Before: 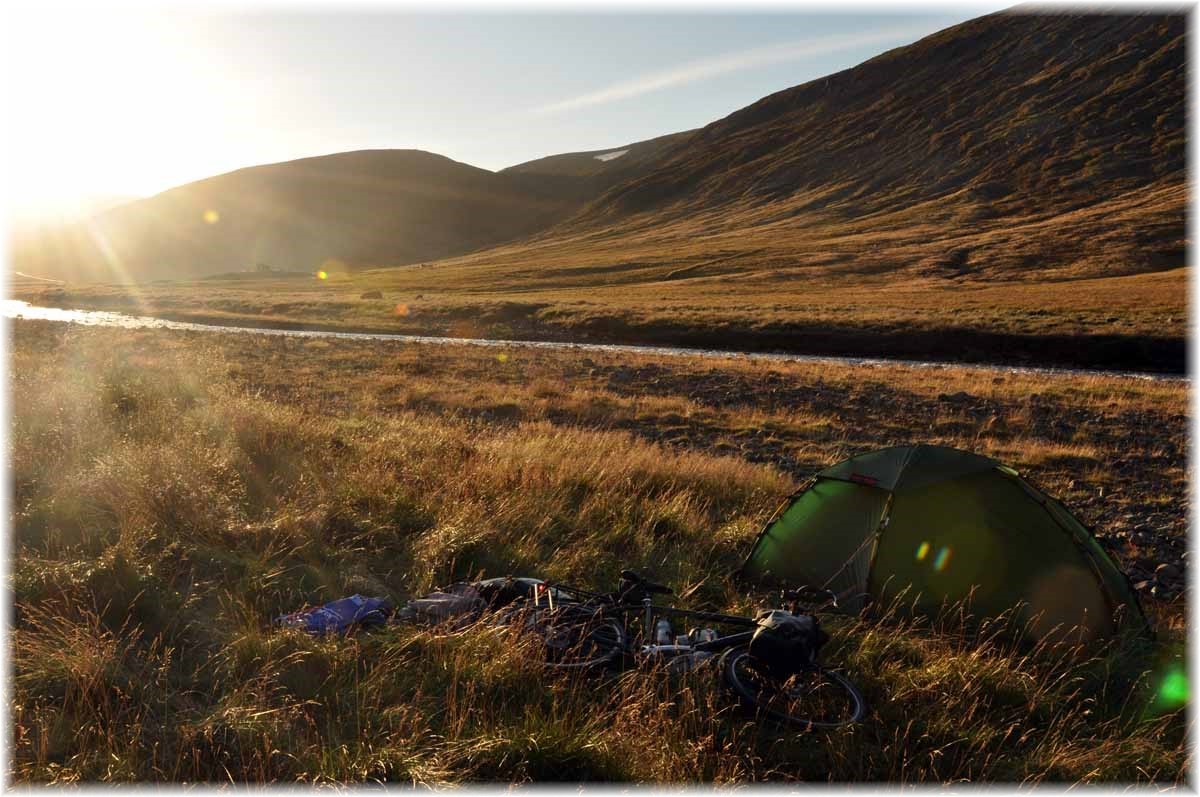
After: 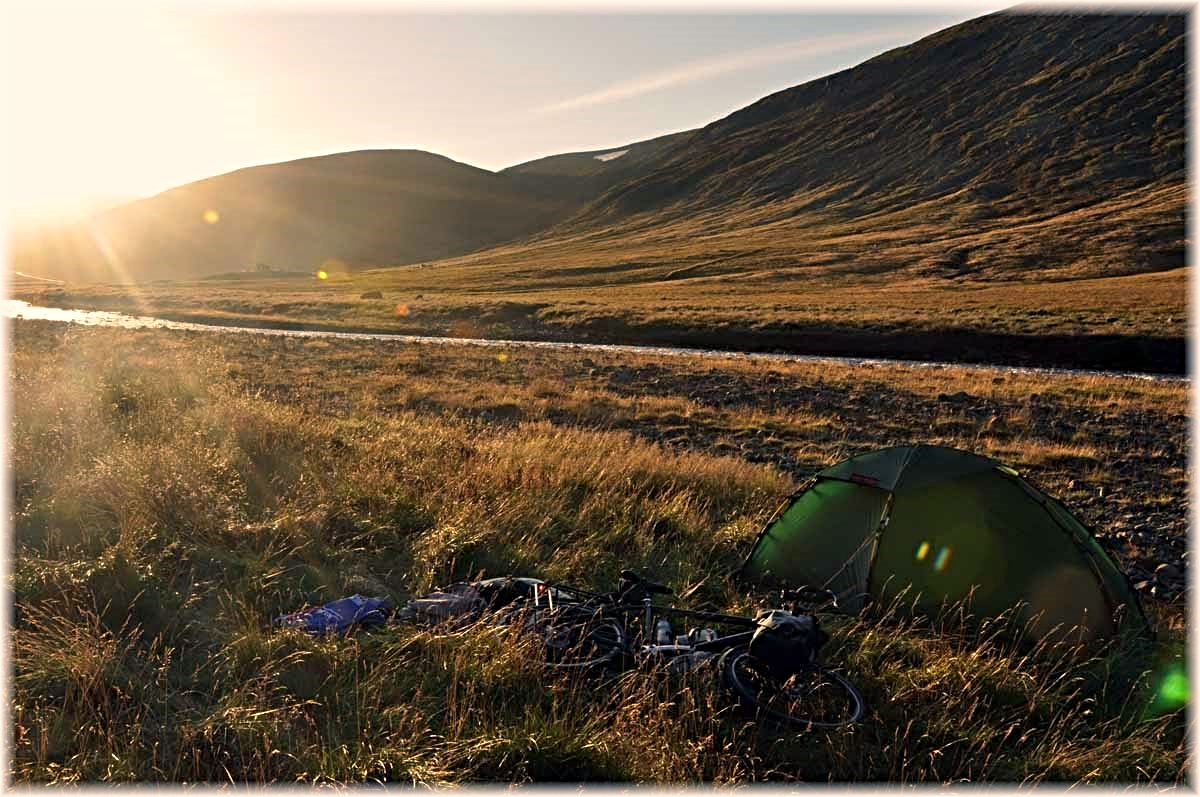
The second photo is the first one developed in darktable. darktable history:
color balance rgb: shadows lift › chroma 5.41%, shadows lift › hue 240°, highlights gain › chroma 3.74%, highlights gain › hue 60°, saturation formula JzAzBz (2021)
sharpen: radius 4
